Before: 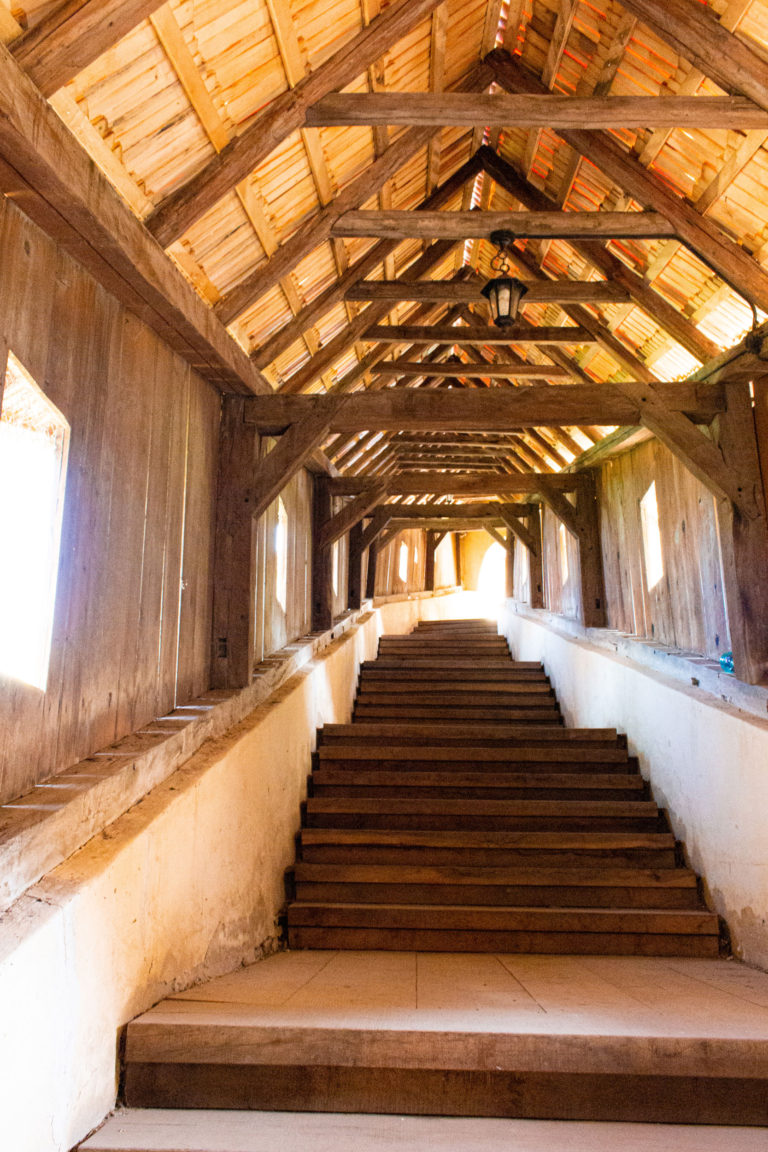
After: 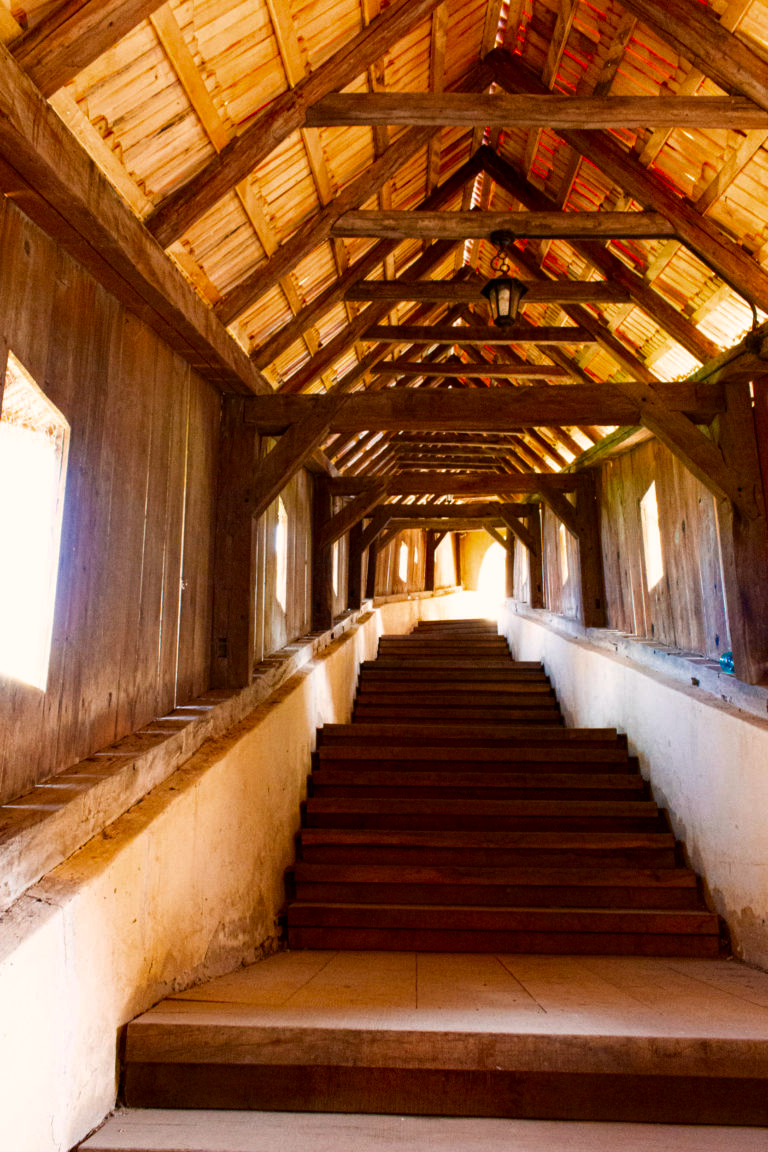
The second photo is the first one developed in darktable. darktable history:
color correction: highlights a* 3.84, highlights b* 5.07
contrast brightness saturation: brightness -0.25, saturation 0.2
